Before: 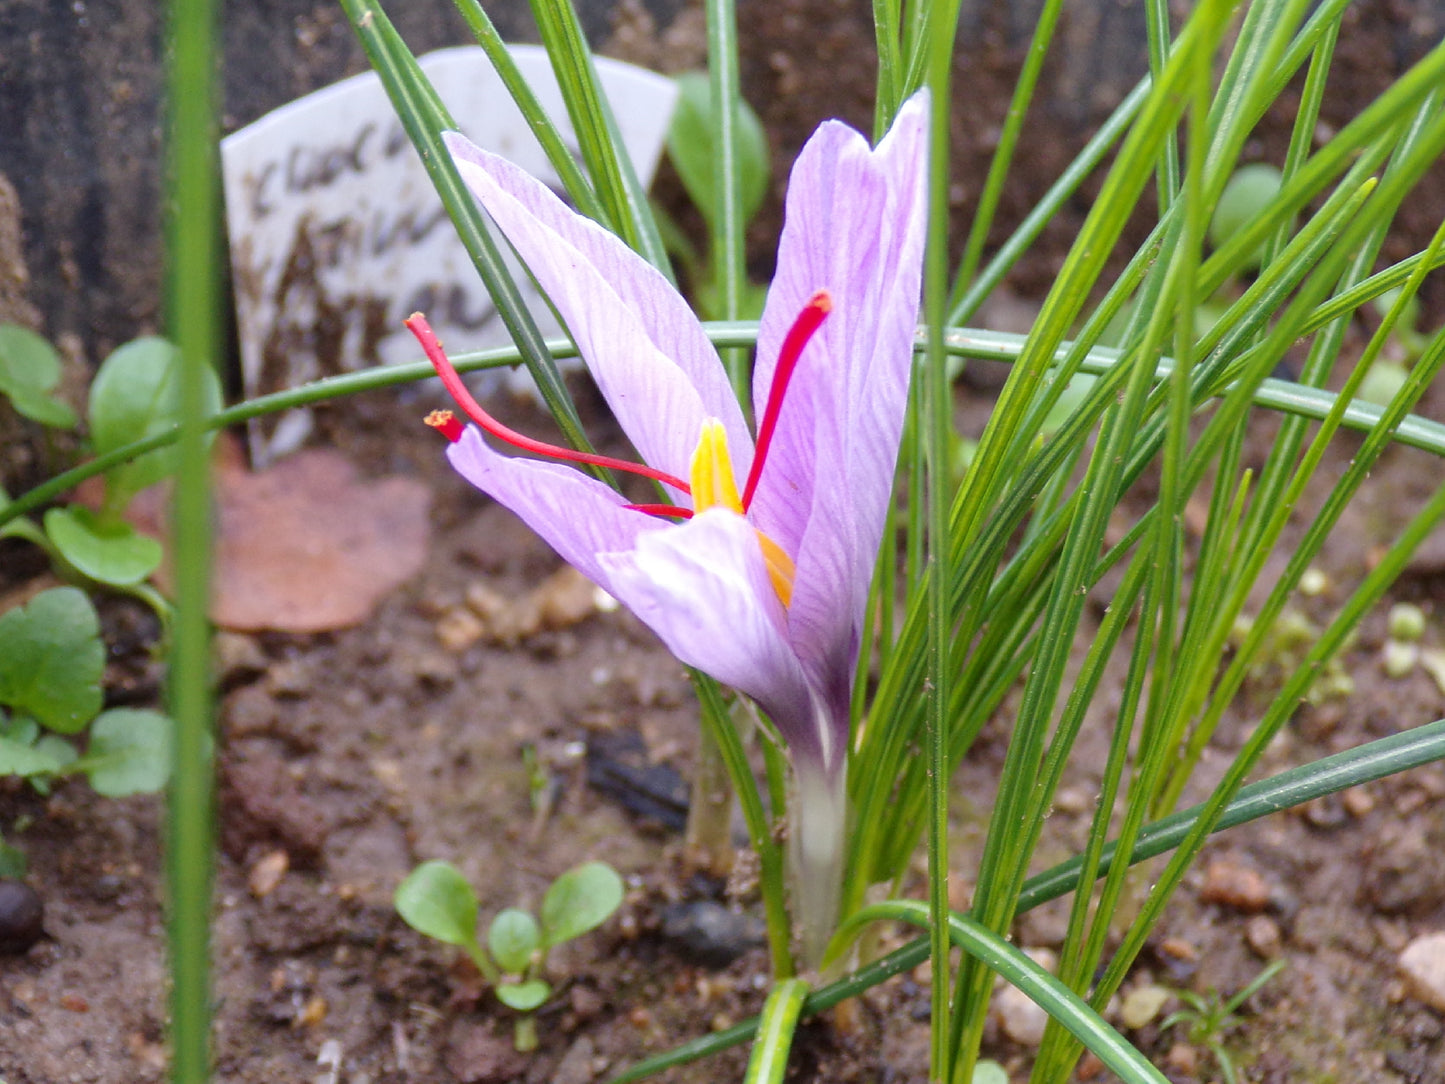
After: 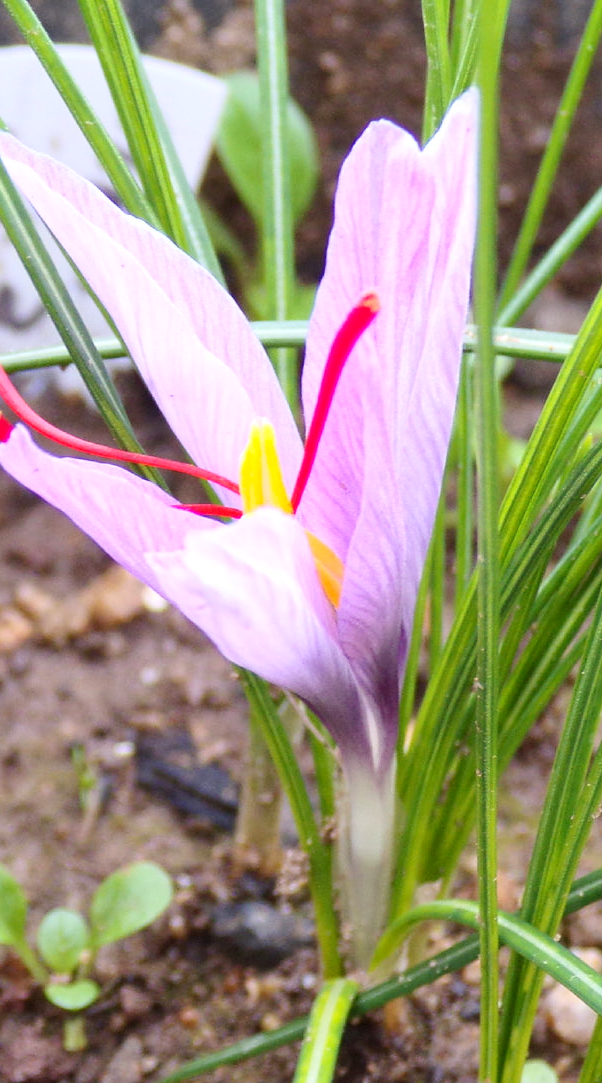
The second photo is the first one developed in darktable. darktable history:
crop: left 31.229%, right 27.105%
contrast brightness saturation: contrast 0.2, brightness 0.15, saturation 0.14
